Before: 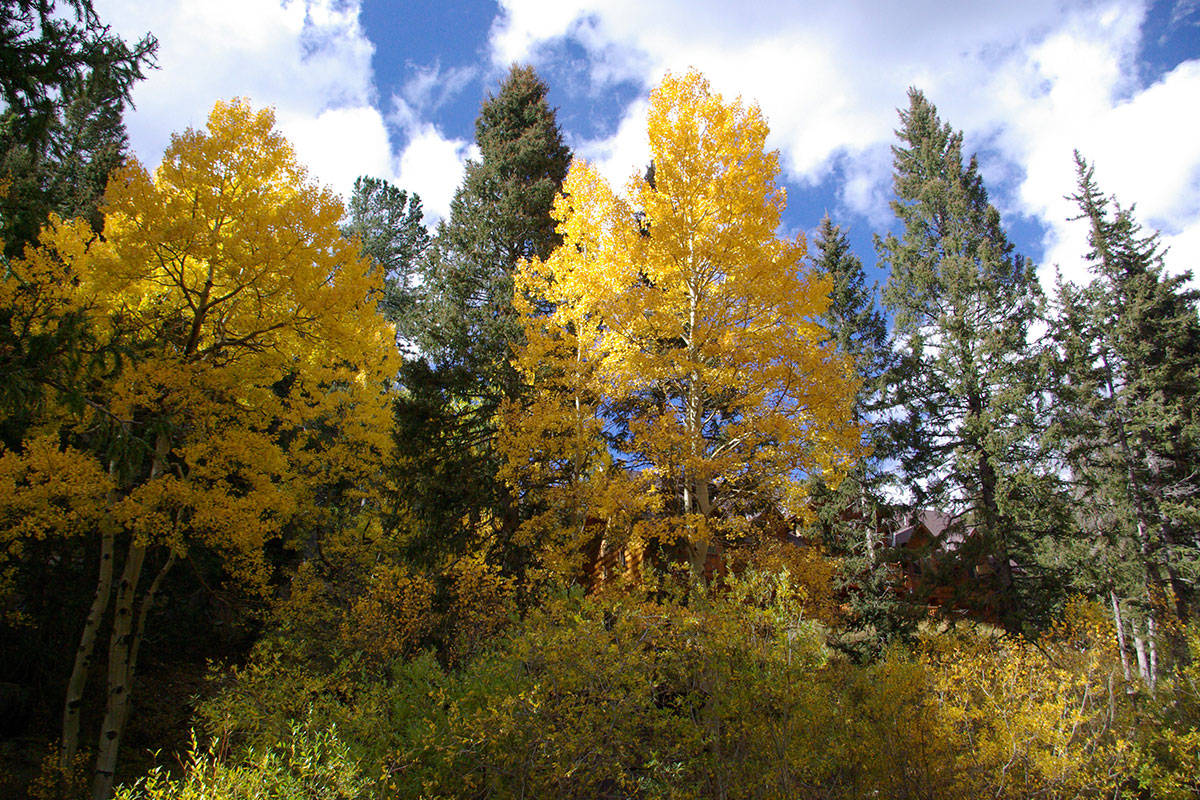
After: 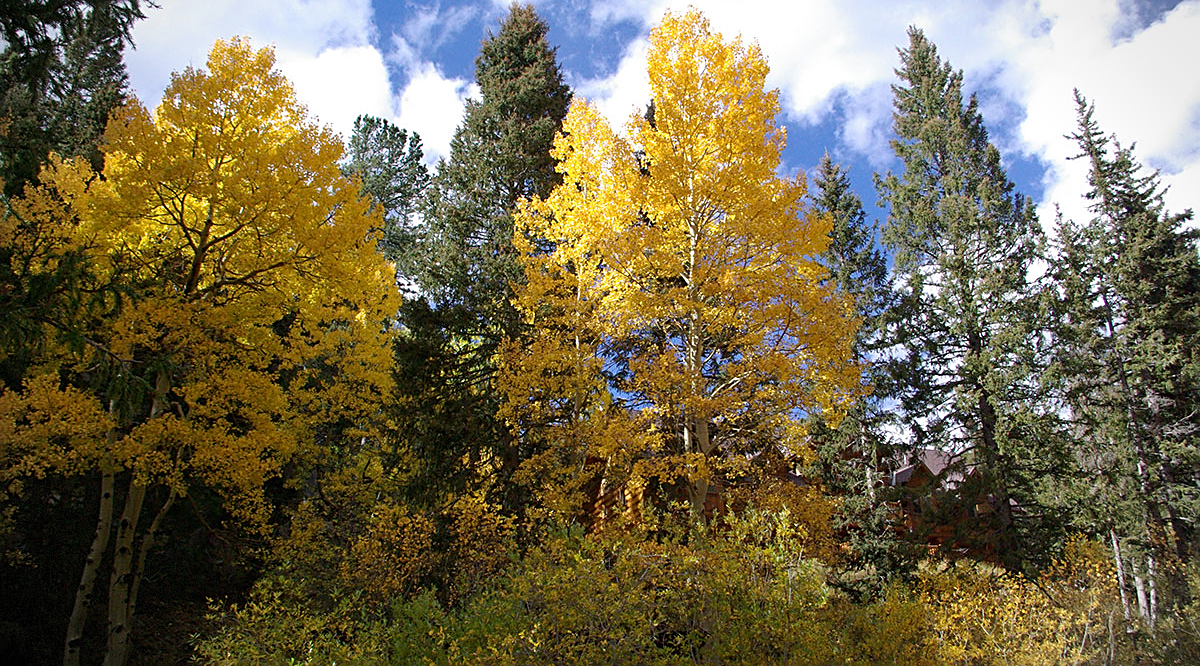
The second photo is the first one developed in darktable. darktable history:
vignetting: fall-off start 91%, fall-off radius 39.39%, brightness -0.182, saturation -0.3, width/height ratio 1.219, shape 1.3, dithering 8-bit output, unbound false
crop: top 7.625%, bottom 8.027%
sharpen: on, module defaults
